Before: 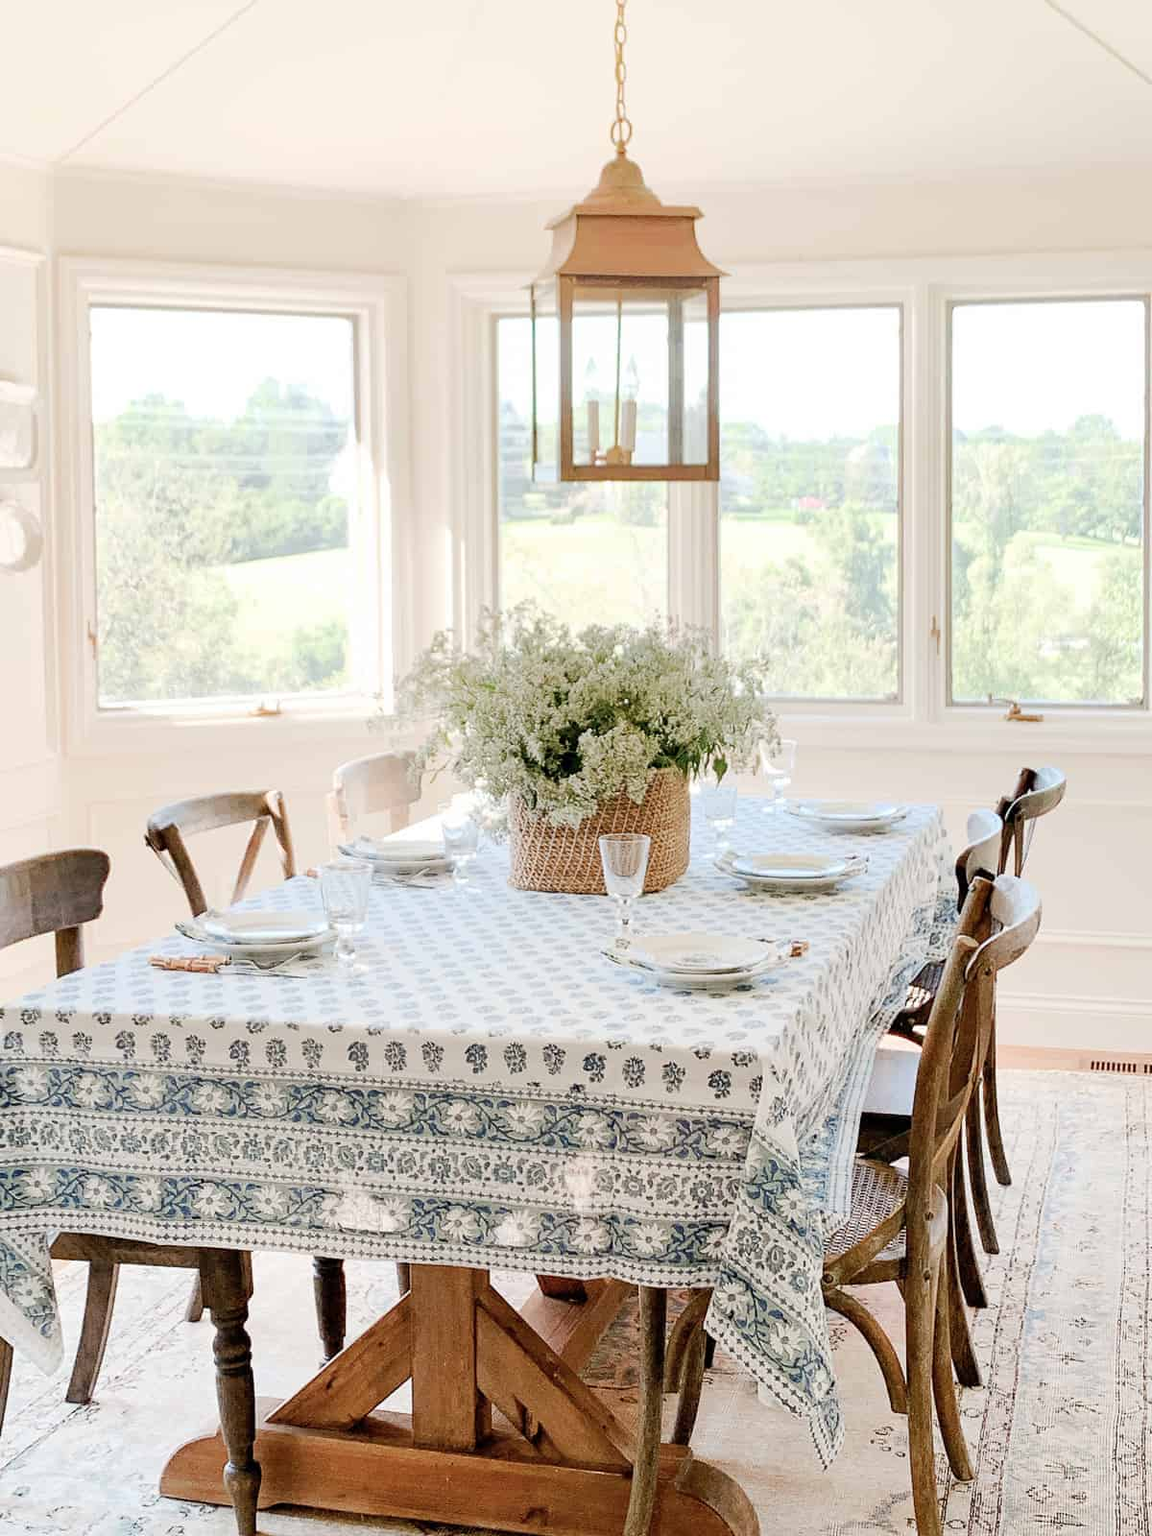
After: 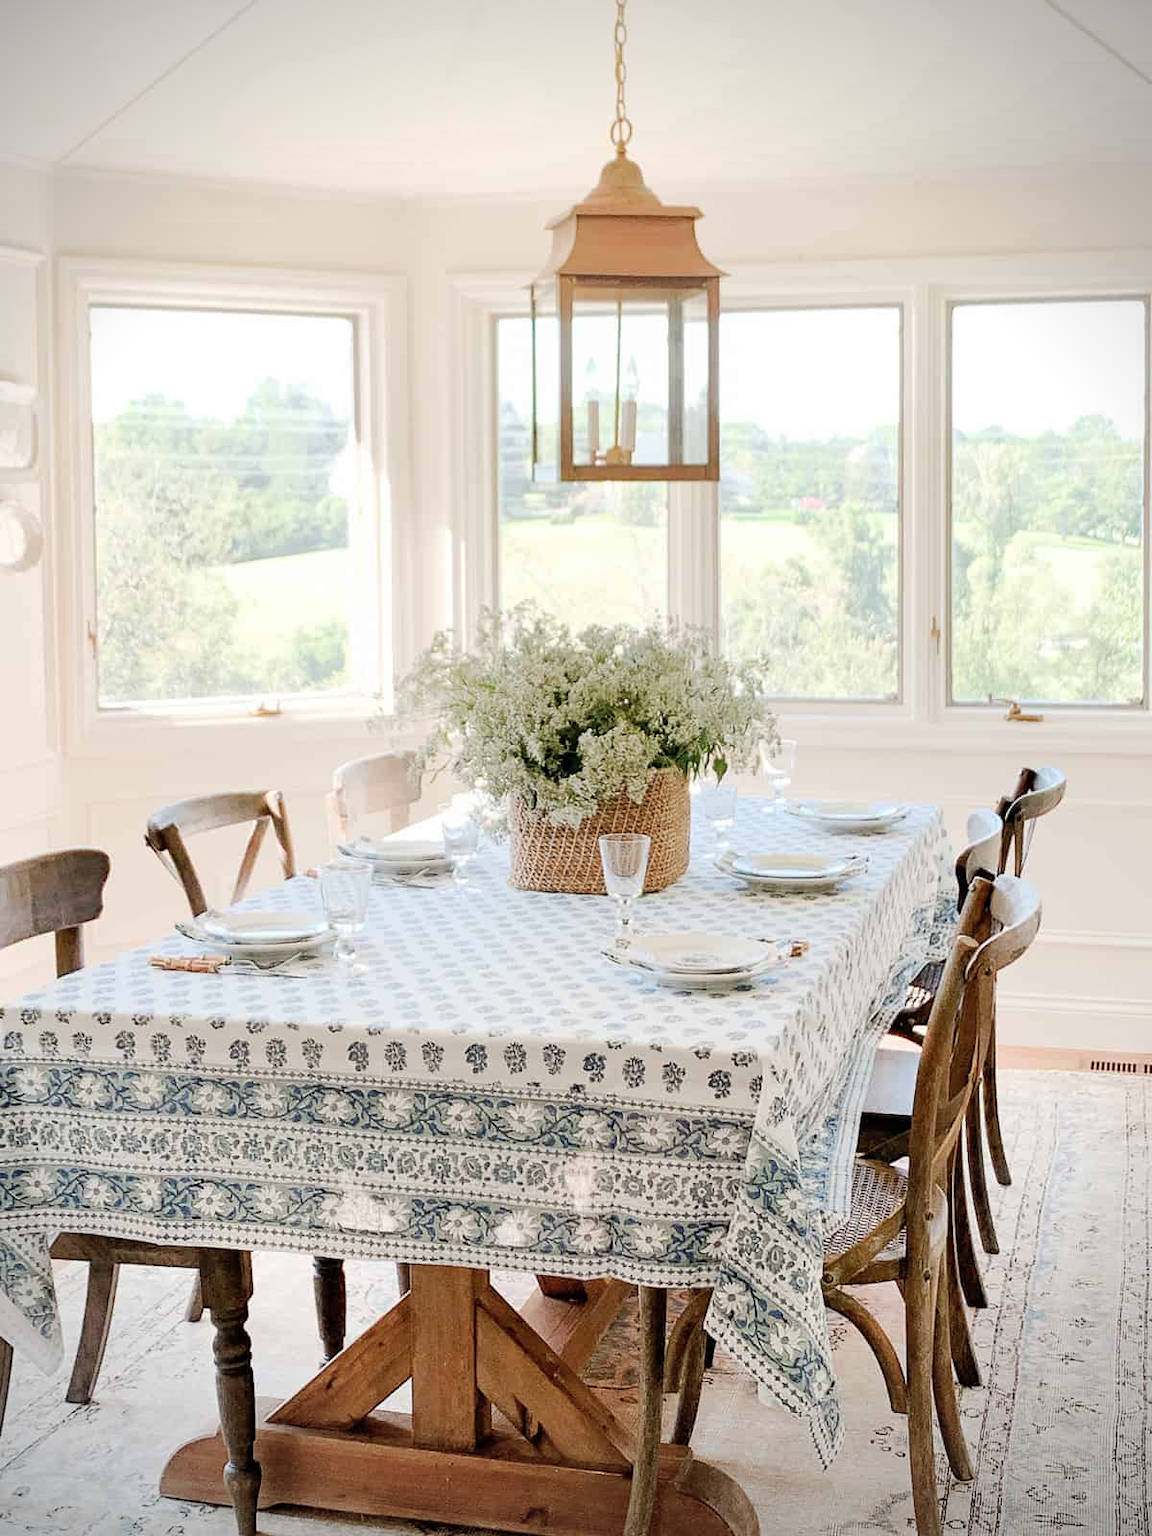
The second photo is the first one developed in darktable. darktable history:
vignetting: brightness -0.575
